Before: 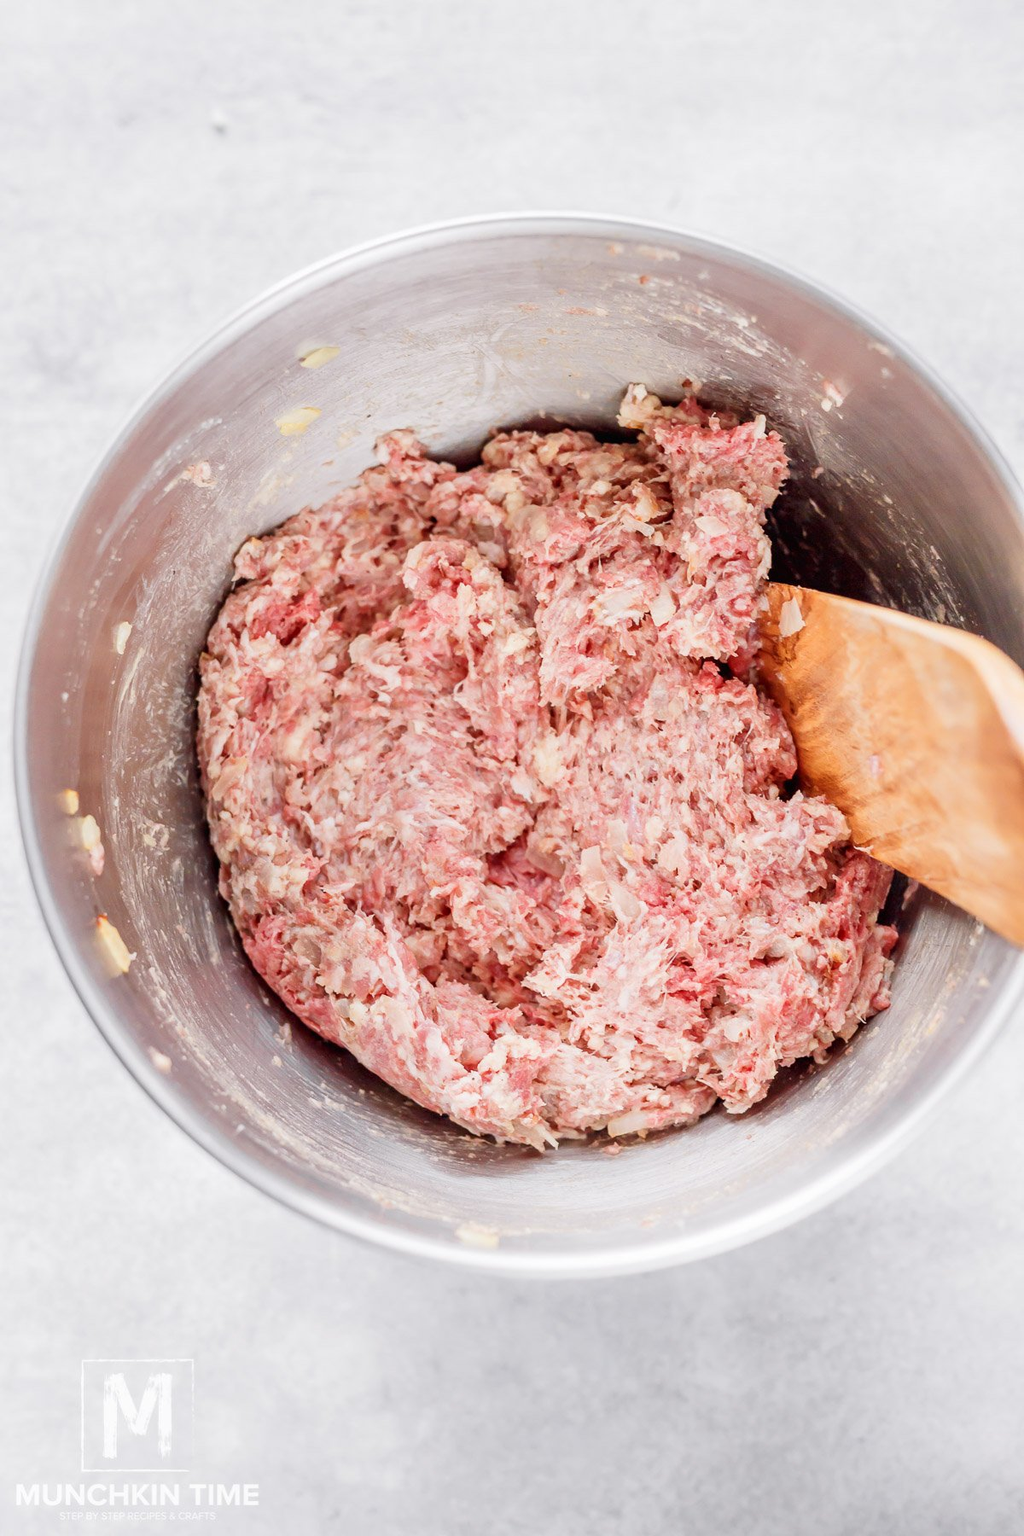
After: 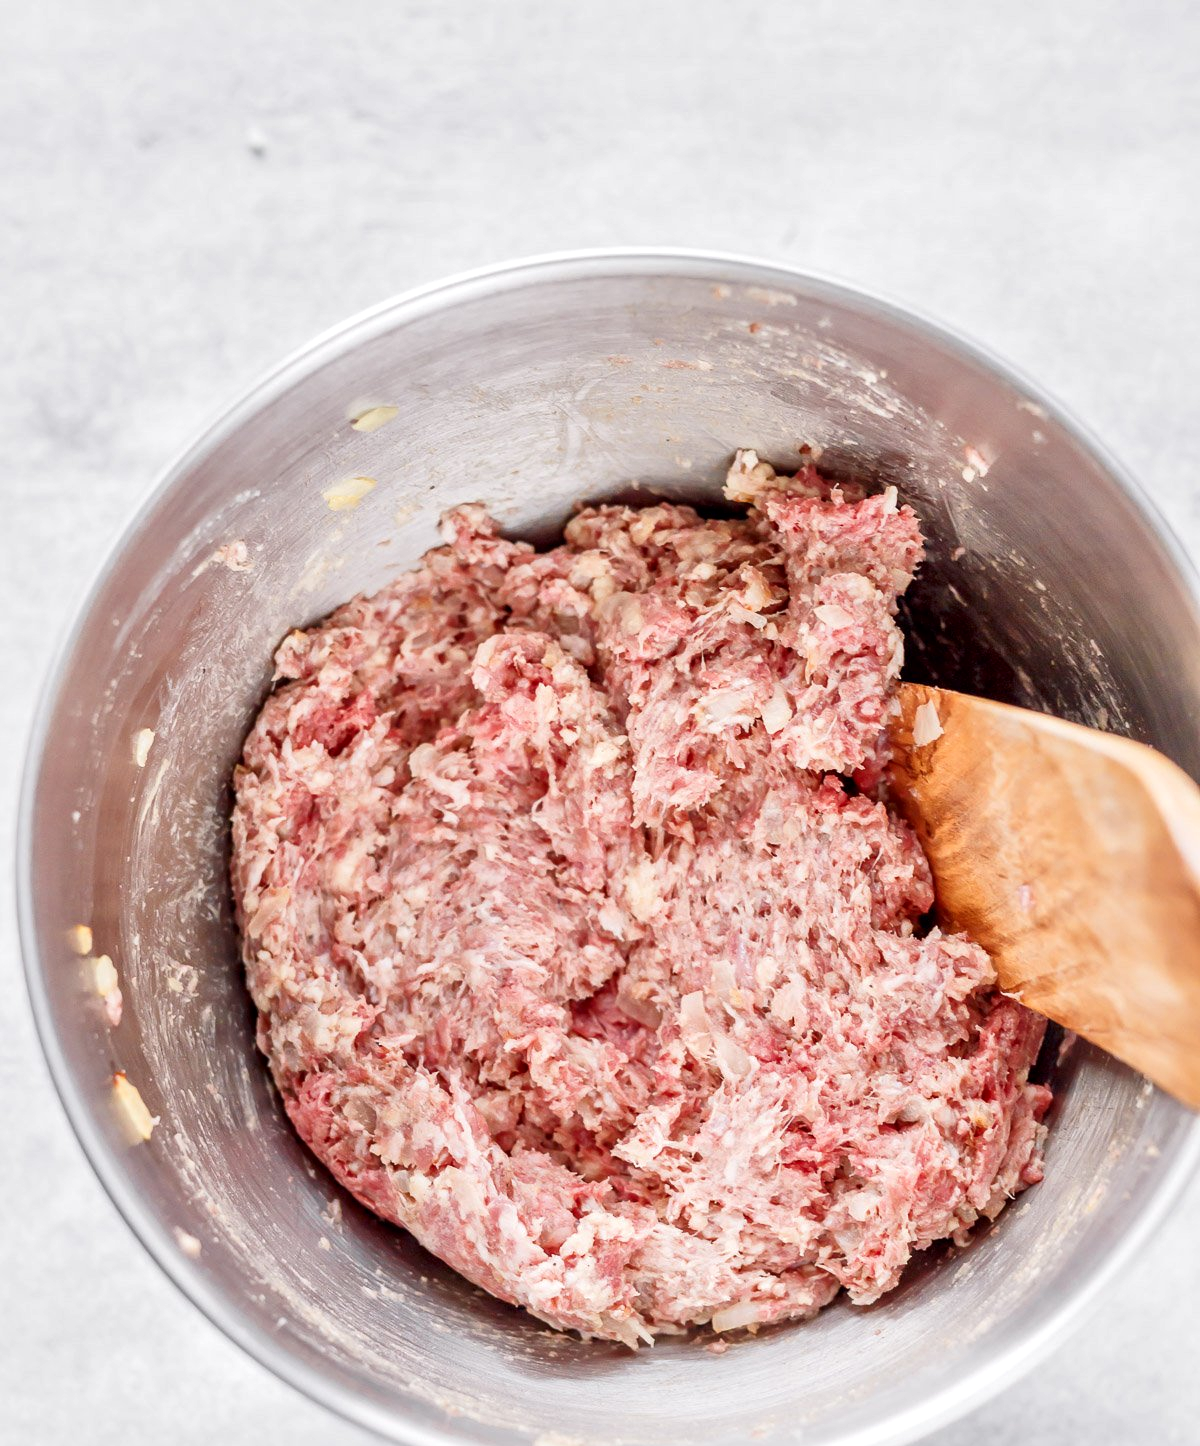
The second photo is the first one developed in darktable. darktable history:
crop: bottom 19.644%
local contrast: mode bilateral grid, contrast 20, coarseness 50, detail 141%, midtone range 0.2
